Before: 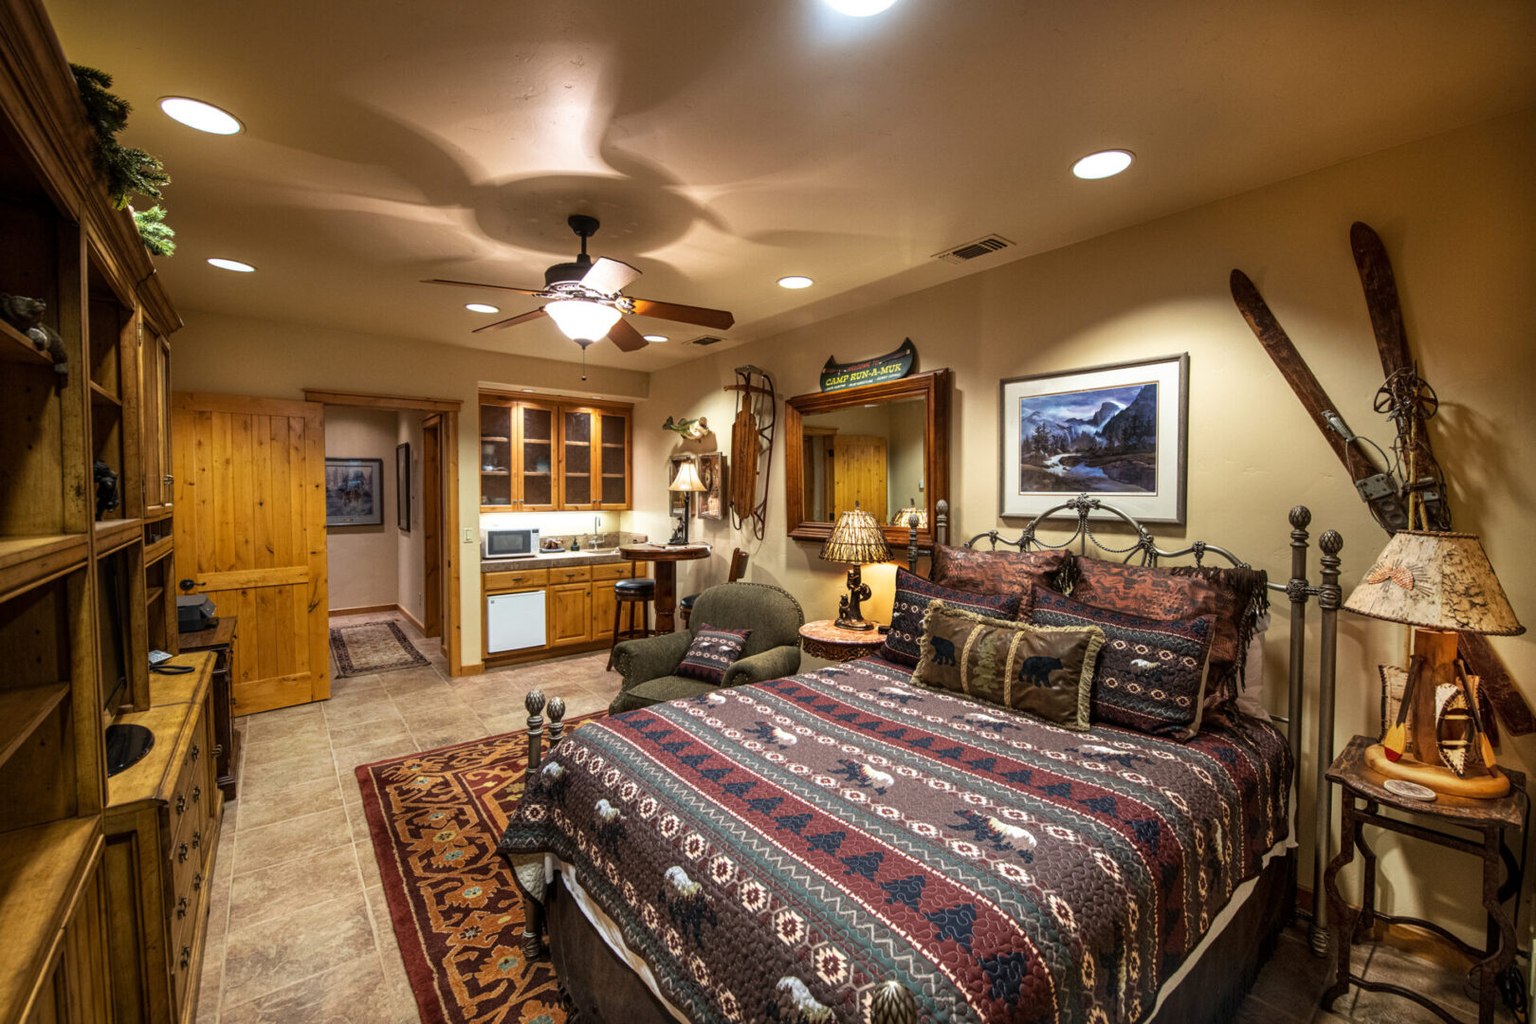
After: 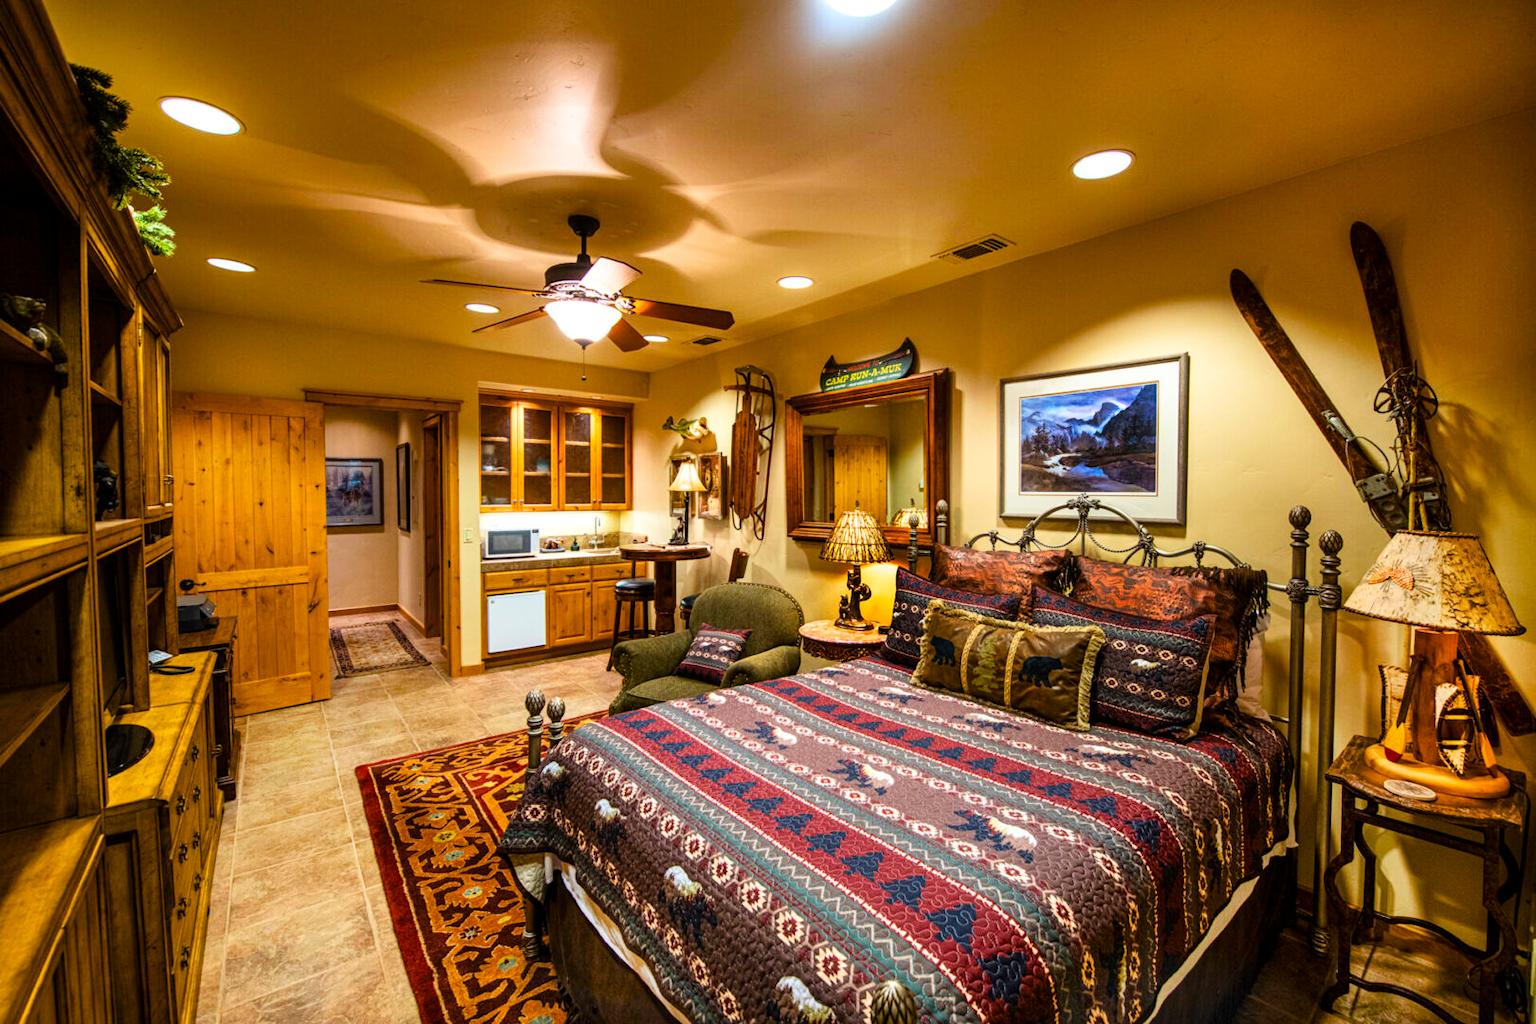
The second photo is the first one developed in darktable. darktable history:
shadows and highlights: shadows 20.74, highlights -81.43, highlights color adjustment 32.88%, soften with gaussian
color balance rgb: perceptual saturation grading › global saturation 25.758%, perceptual saturation grading › highlights -28.08%, perceptual saturation grading › shadows 33.806%, global vibrance 33.842%
tone curve: curves: ch0 [(0, 0) (0.004, 0.001) (0.133, 0.112) (0.325, 0.362) (0.832, 0.893) (1, 1)], color space Lab, linked channels, preserve colors none
contrast brightness saturation: saturation 0.1
